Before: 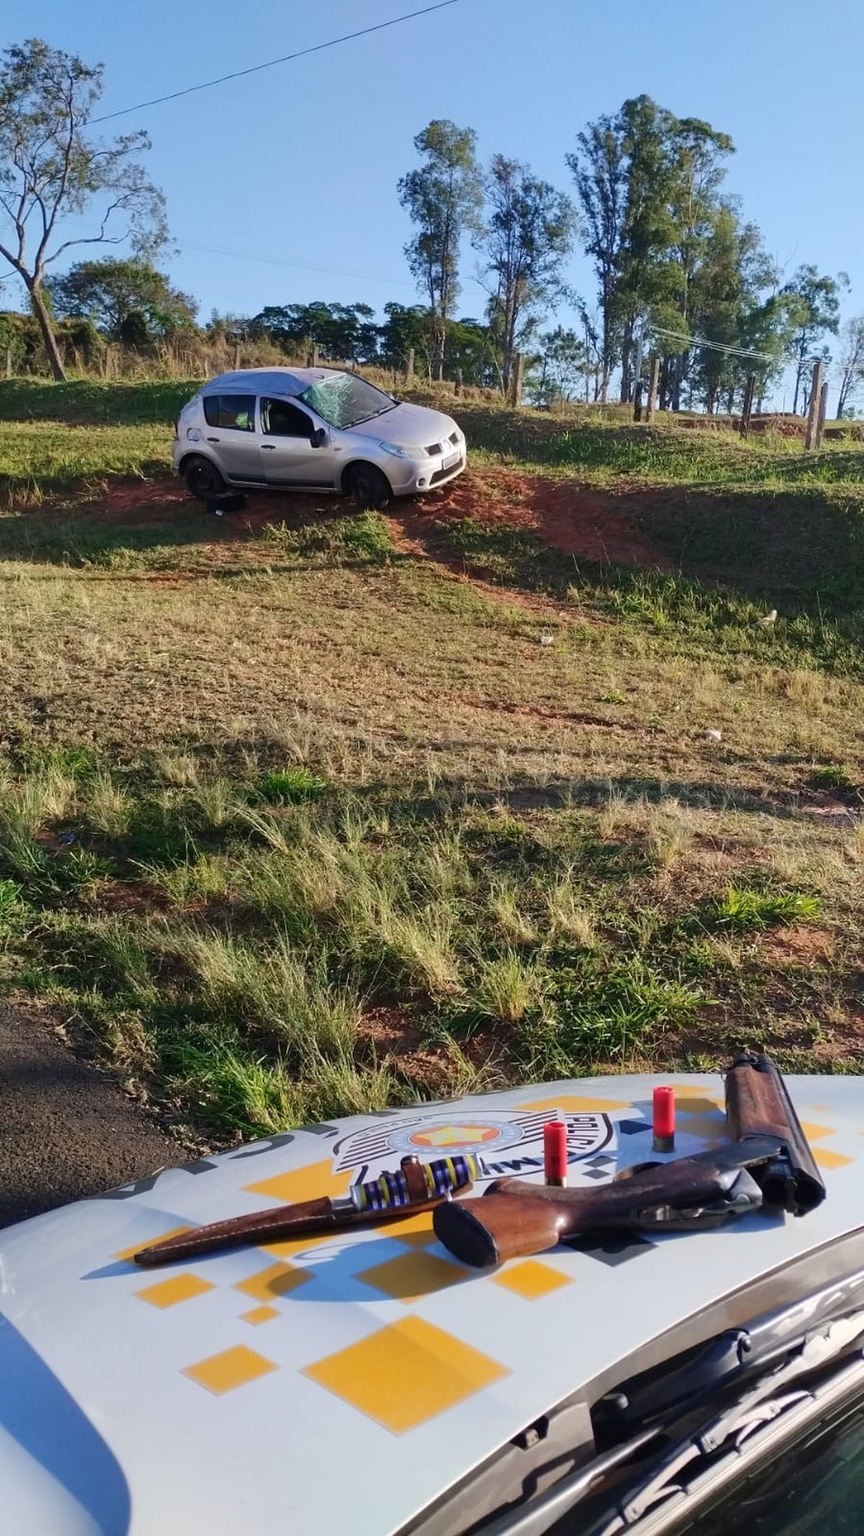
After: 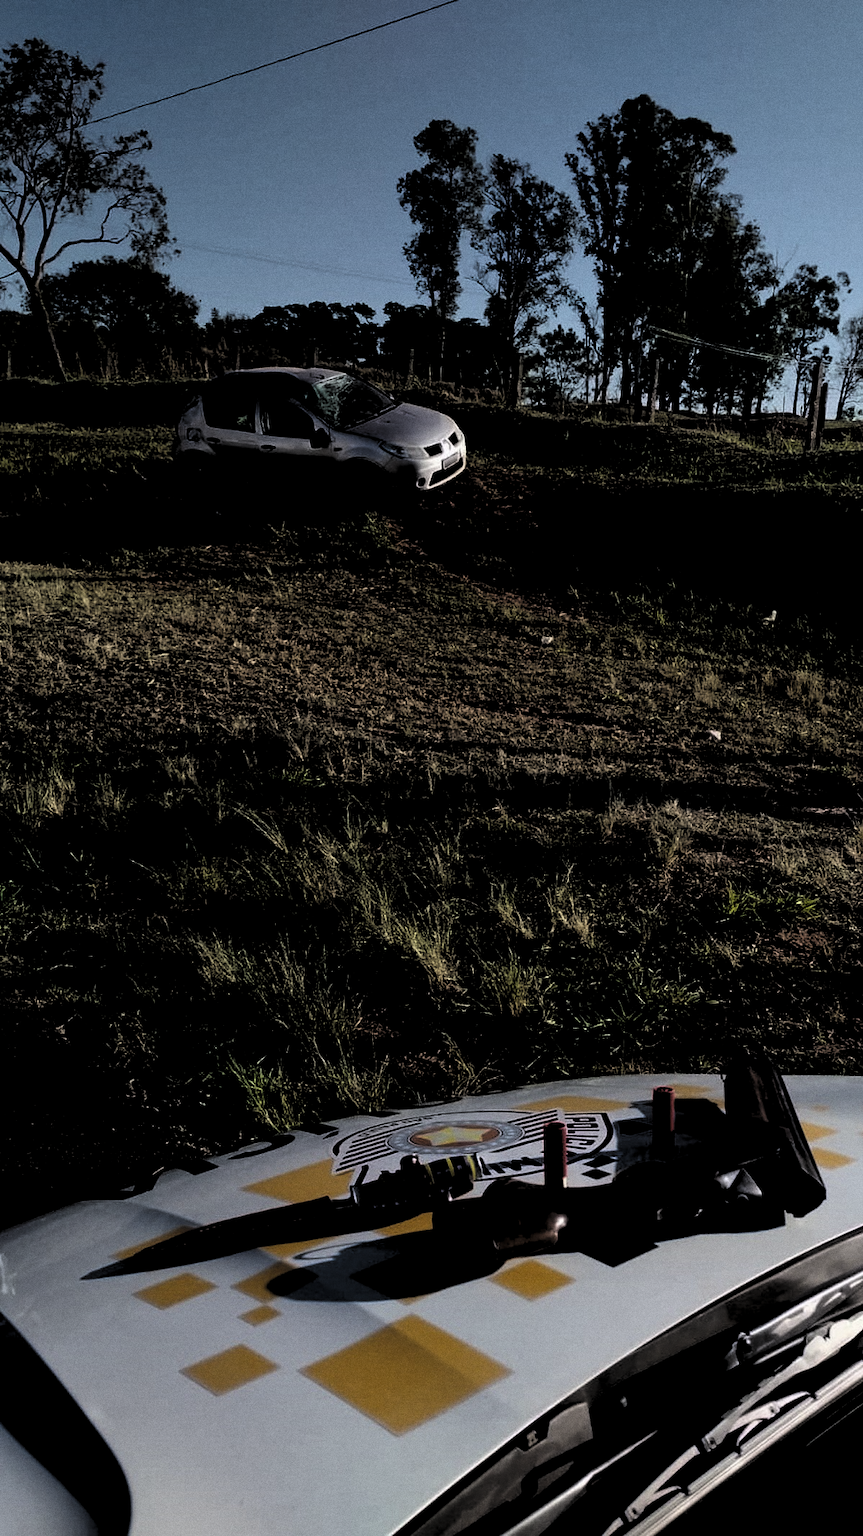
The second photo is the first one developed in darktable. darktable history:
grain: coarseness 0.47 ISO
levels: levels [0.514, 0.759, 1]
